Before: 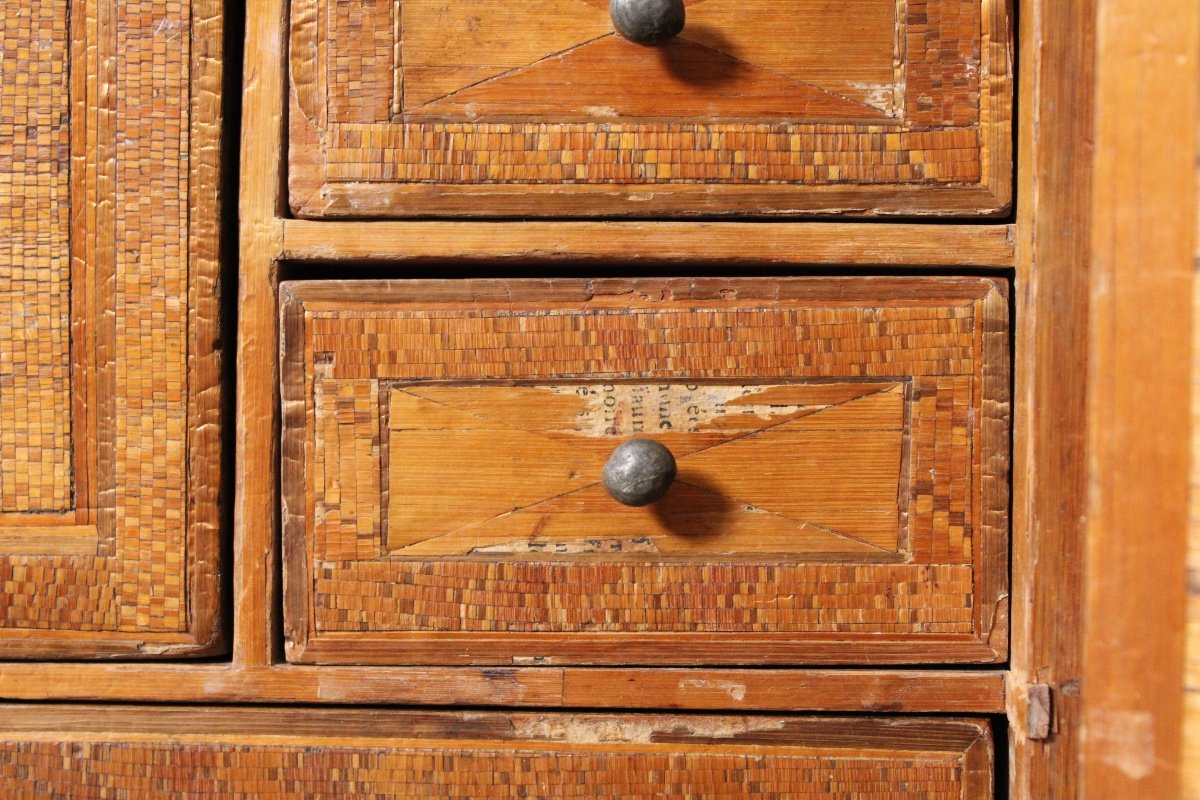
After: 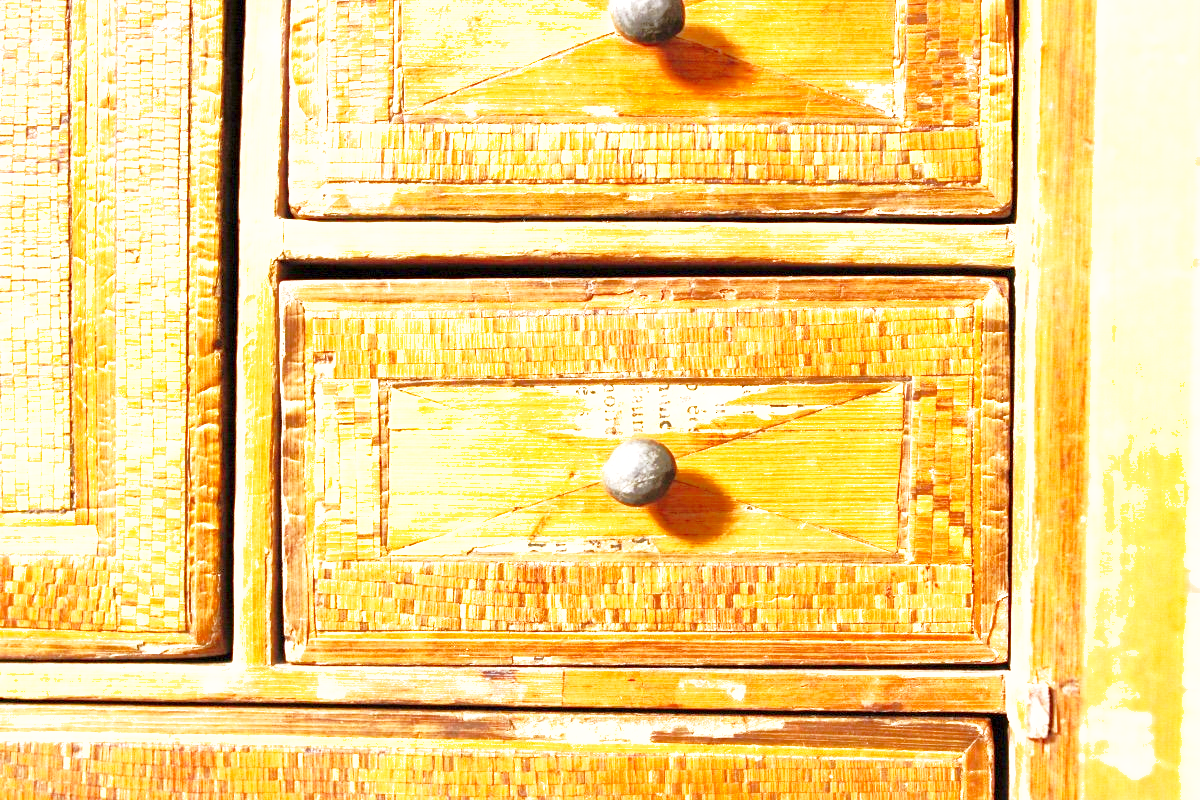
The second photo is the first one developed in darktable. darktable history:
exposure: black level correction 0.001, exposure 1.721 EV, compensate highlight preservation false
shadows and highlights: on, module defaults
base curve: curves: ch0 [(0, 0) (0.028, 0.03) (0.121, 0.232) (0.46, 0.748) (0.859, 0.968) (1, 1)], preserve colors none
